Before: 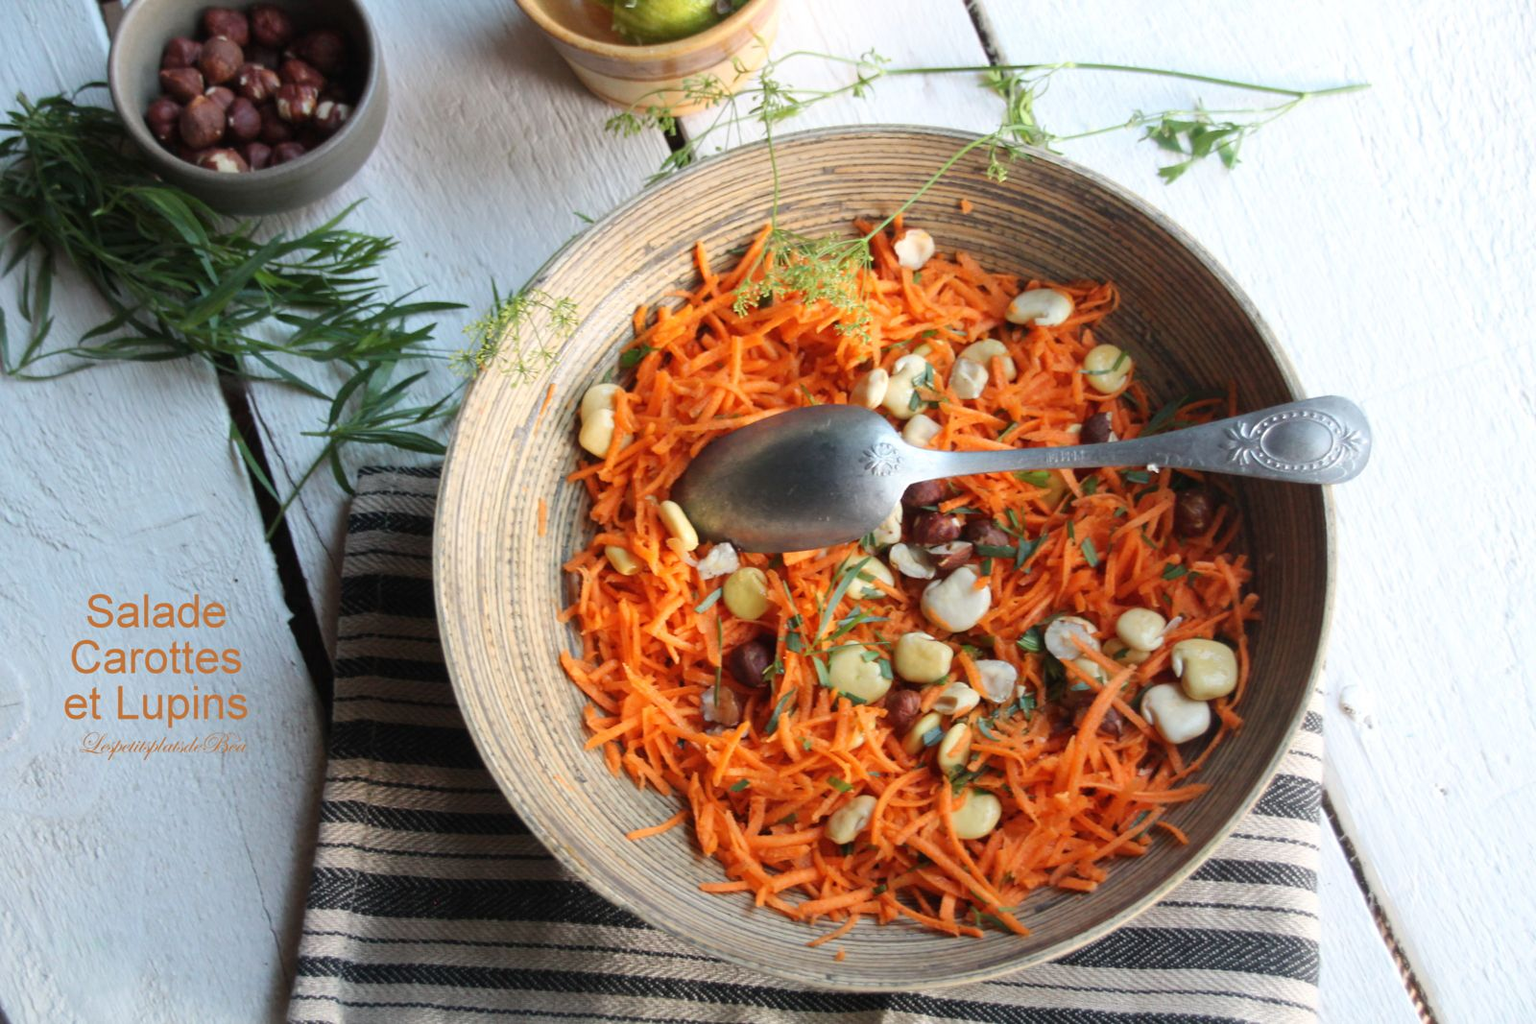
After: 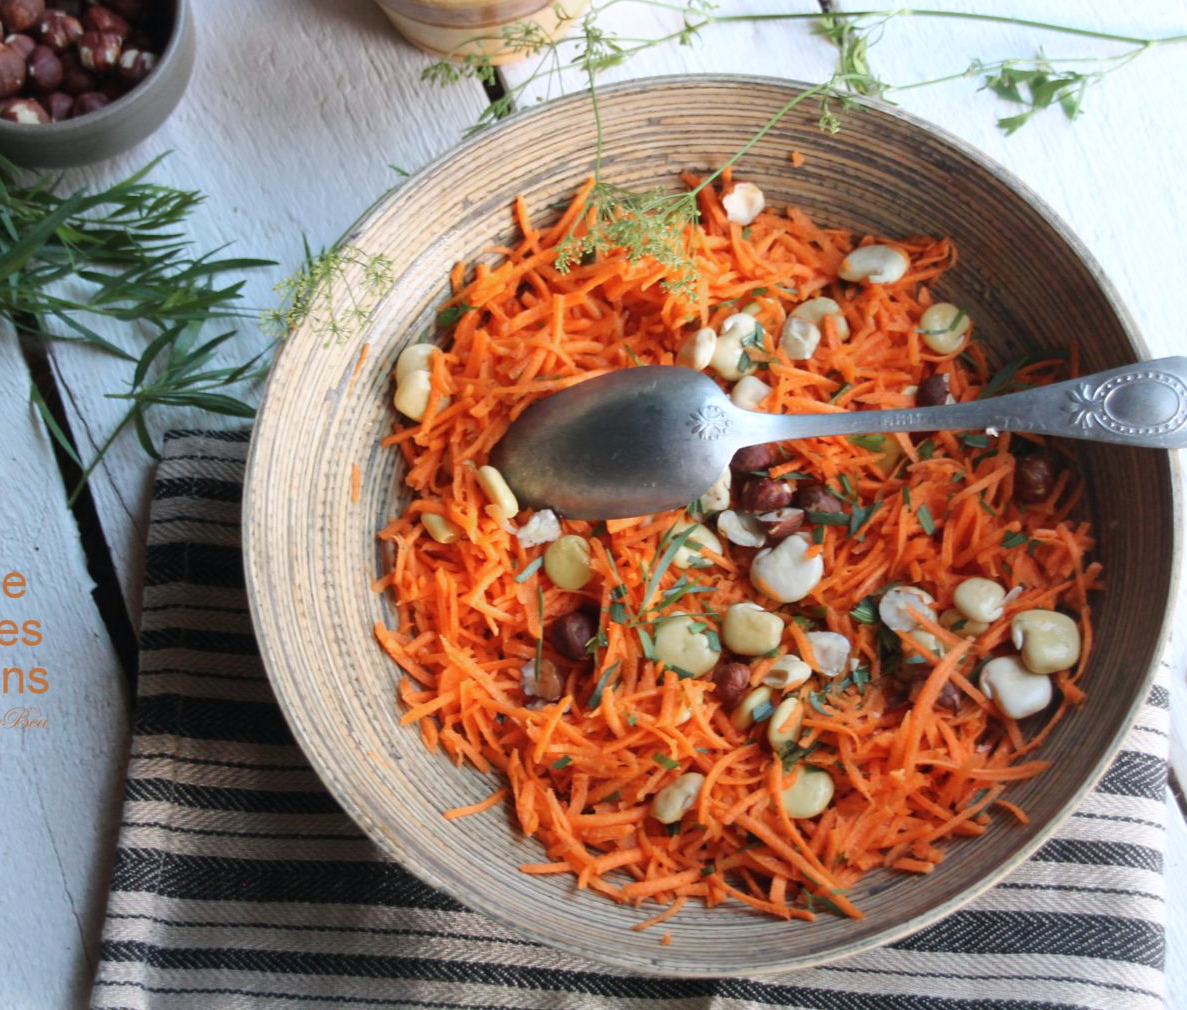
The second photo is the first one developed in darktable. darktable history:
color zones: curves: ch0 [(0, 0.5) (0.143, 0.5) (0.286, 0.456) (0.429, 0.5) (0.571, 0.5) (0.714, 0.5) (0.857, 0.5) (1, 0.5)]; ch1 [(0, 0.5) (0.143, 0.5) (0.286, 0.422) (0.429, 0.5) (0.571, 0.5) (0.714, 0.5) (0.857, 0.5) (1, 0.5)]
crop and rotate: left 13.15%, top 5.251%, right 12.609%
color correction: highlights a* -0.137, highlights b* -5.91, shadows a* -0.137, shadows b* -0.137
